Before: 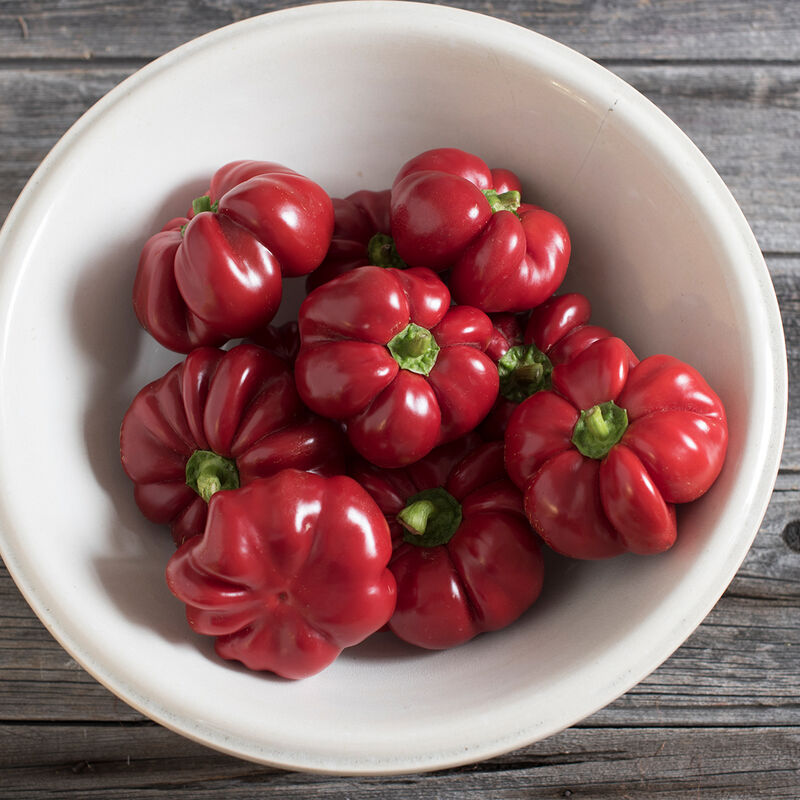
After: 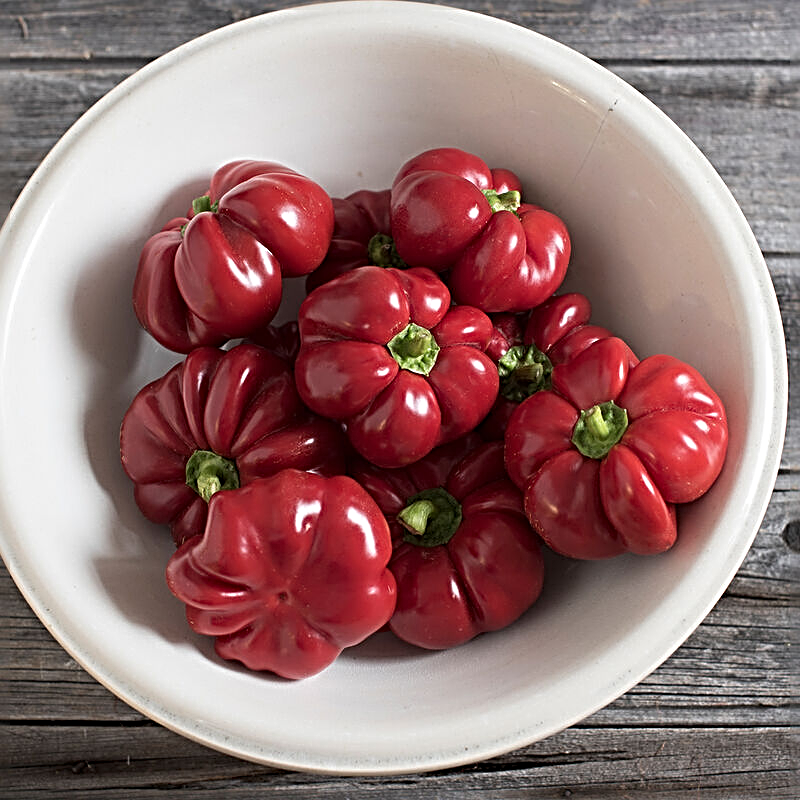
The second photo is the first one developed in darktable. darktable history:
sharpen: radius 3.703, amount 0.917
